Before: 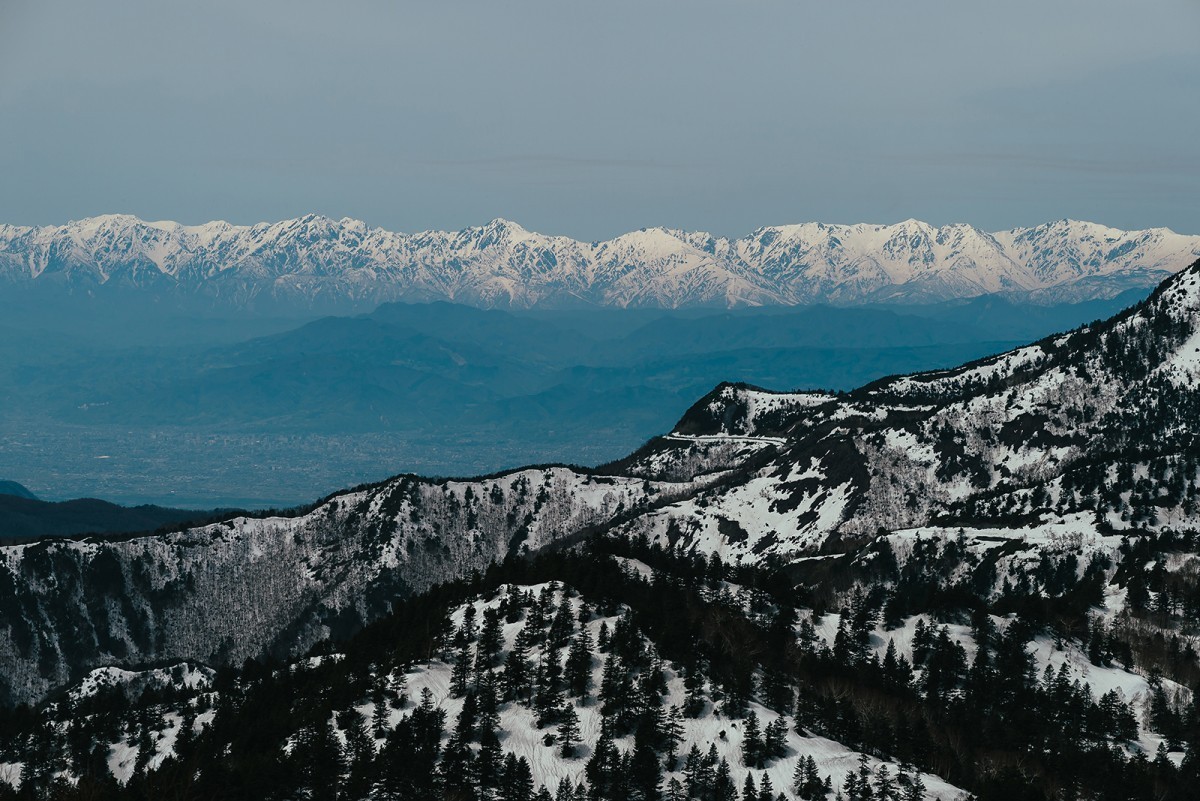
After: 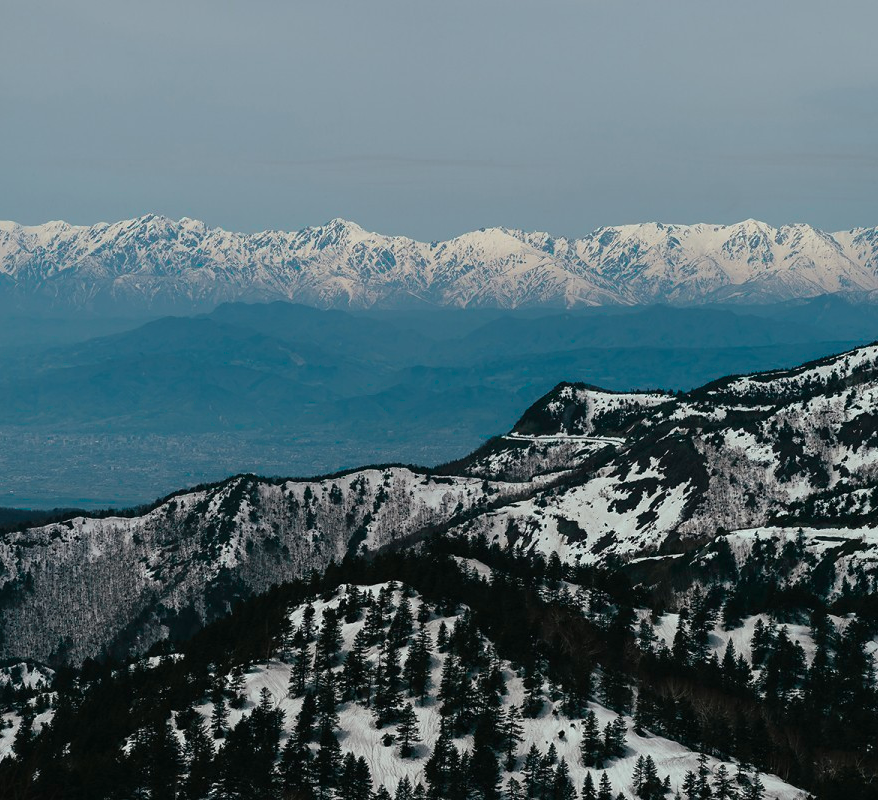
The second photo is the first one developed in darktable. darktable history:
rotate and perspective: crop left 0, crop top 0
crop: left 13.443%, right 13.31%
color zones: curves: ch0 [(0.25, 0.5) (0.423, 0.5) (0.443, 0.5) (0.521, 0.756) (0.568, 0.5) (0.576, 0.5) (0.75, 0.5)]; ch1 [(0.25, 0.5) (0.423, 0.5) (0.443, 0.5) (0.539, 0.873) (0.624, 0.565) (0.631, 0.5) (0.75, 0.5)]
